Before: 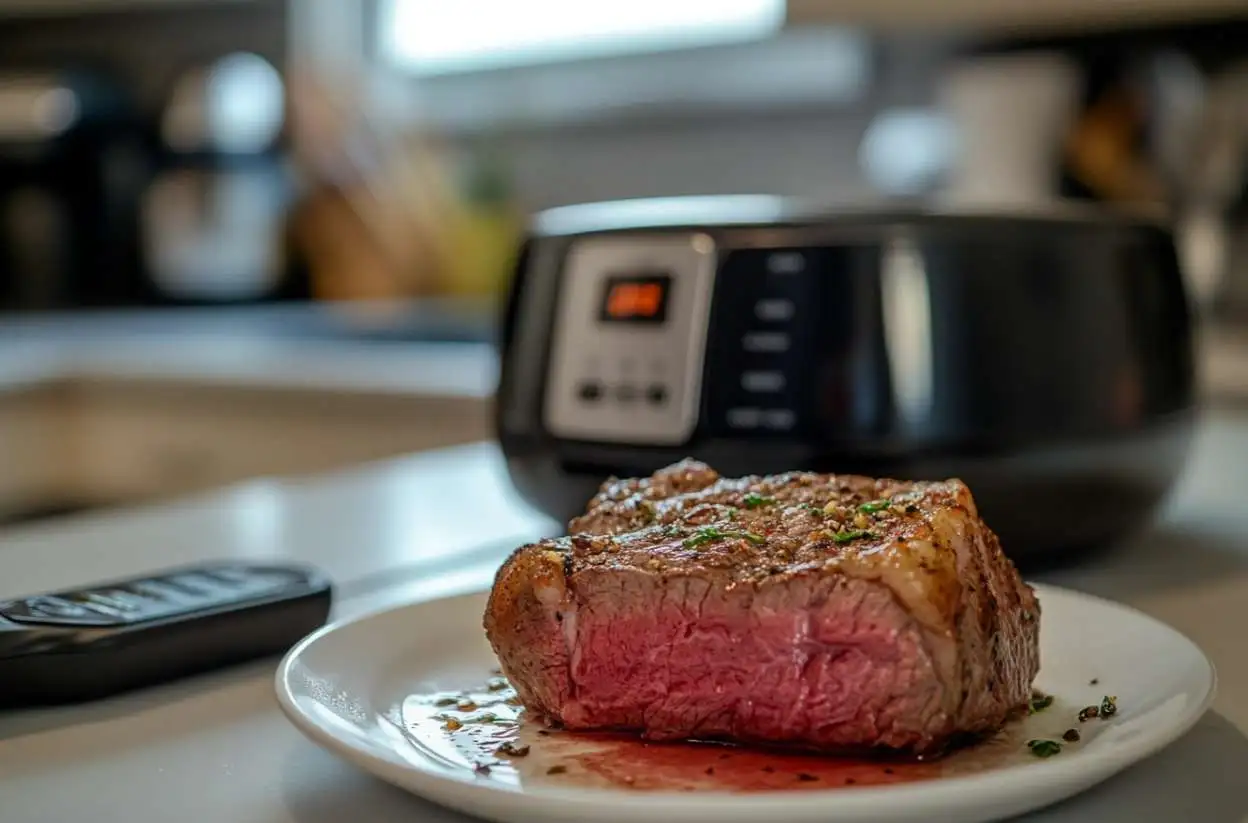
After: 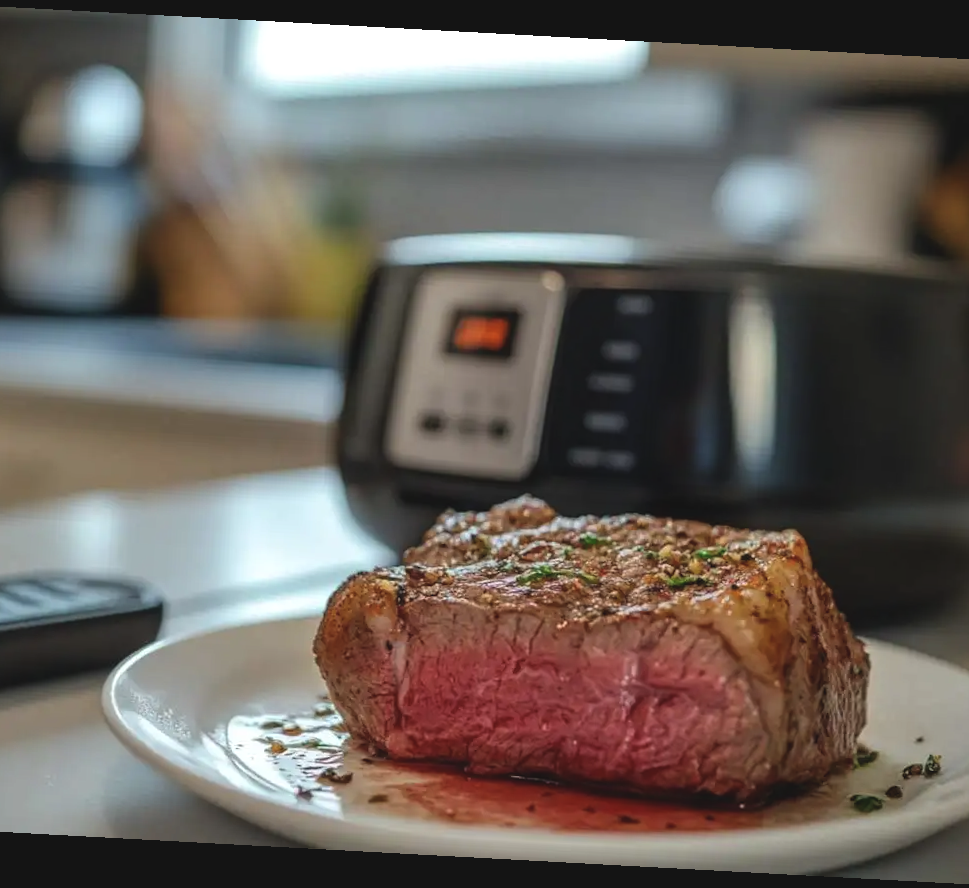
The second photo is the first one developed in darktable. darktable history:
exposure: black level correction -0.007, exposure 0.072 EV, compensate highlight preservation false
contrast brightness saturation: saturation -0.065
crop and rotate: angle -3.1°, left 14.047%, top 0.028%, right 10.854%, bottom 0.09%
